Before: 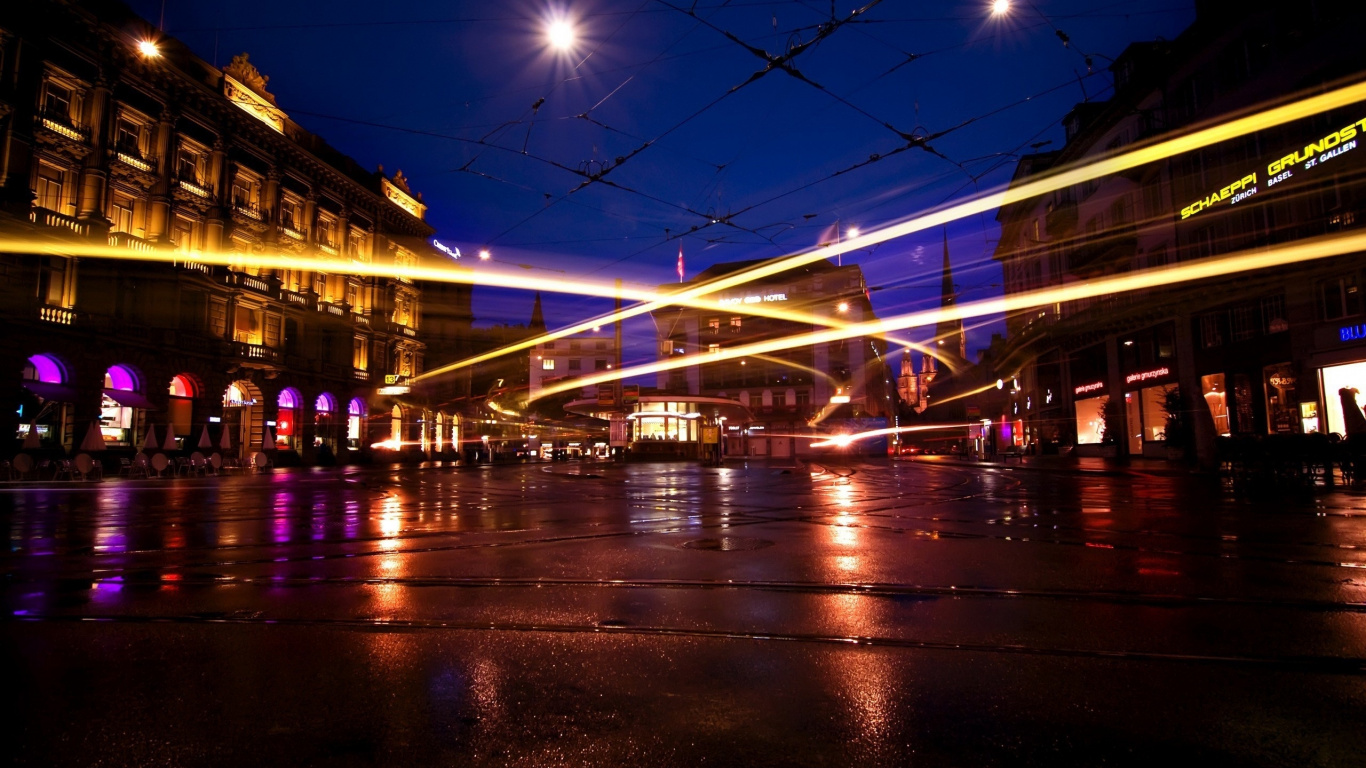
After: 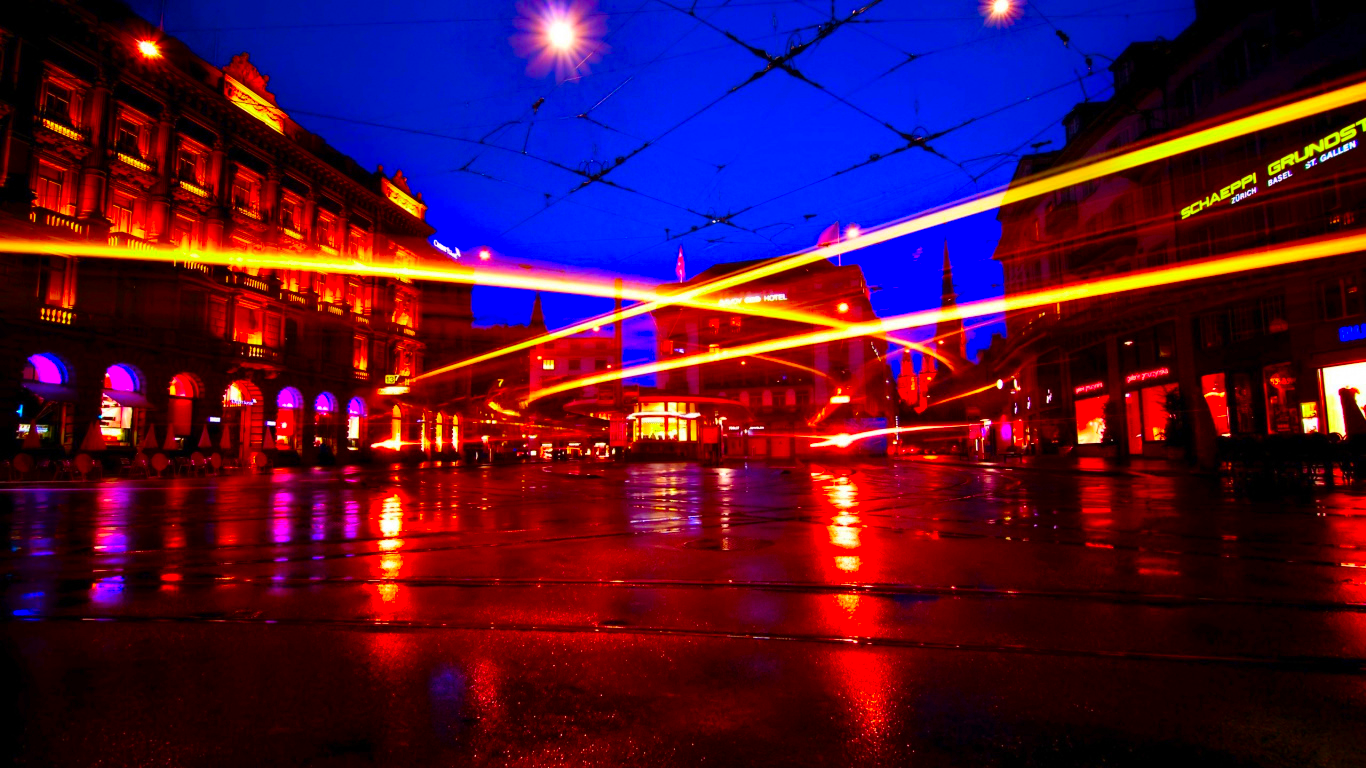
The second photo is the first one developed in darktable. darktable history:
color correction: highlights b* -0.061, saturation 2.99
